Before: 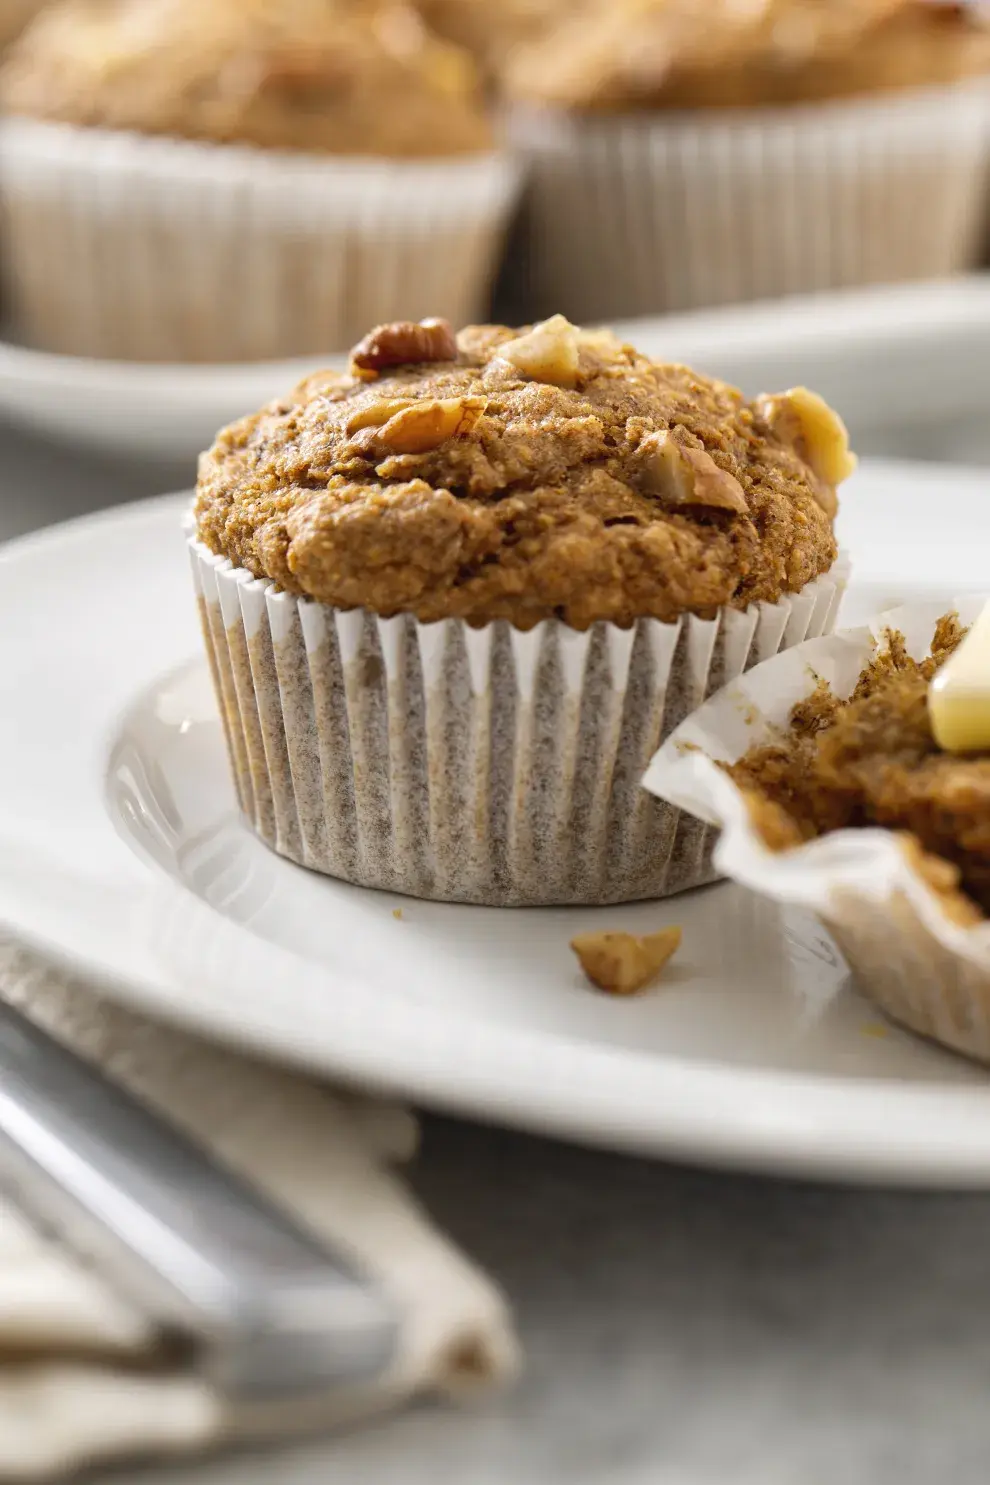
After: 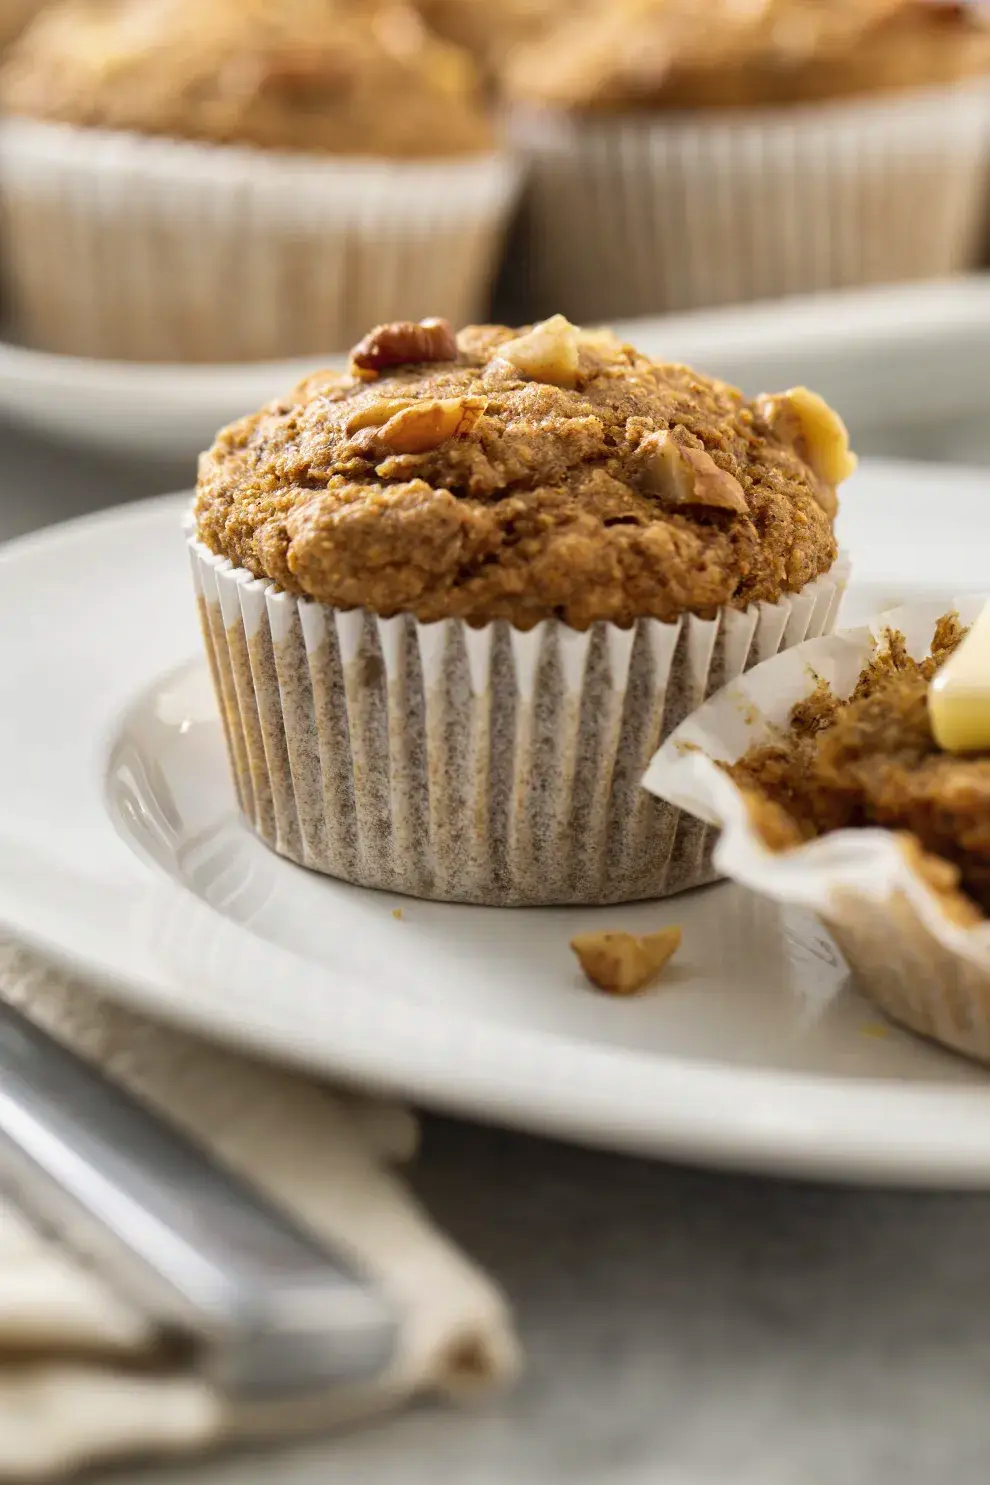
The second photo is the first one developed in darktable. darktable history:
color calibration: output R [0.999, 0.026, -0.11, 0], output G [-0.019, 1.037, -0.099, 0], output B [0.022, -0.023, 0.902, 0], illuminant same as pipeline (D50), adaptation none (bypass), x 0.332, y 0.334, temperature 5021.51 K
local contrast: mode bilateral grid, contrast 20, coarseness 51, detail 119%, midtone range 0.2
velvia: strength 14.55%
